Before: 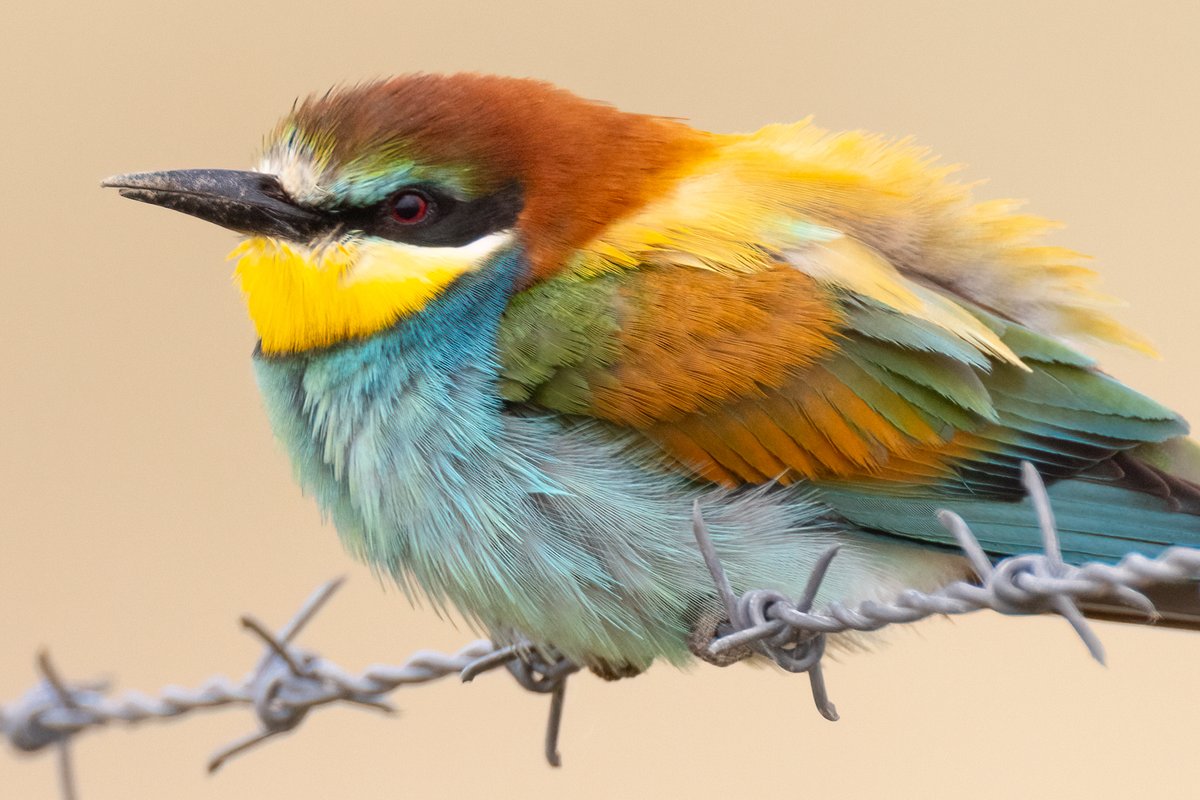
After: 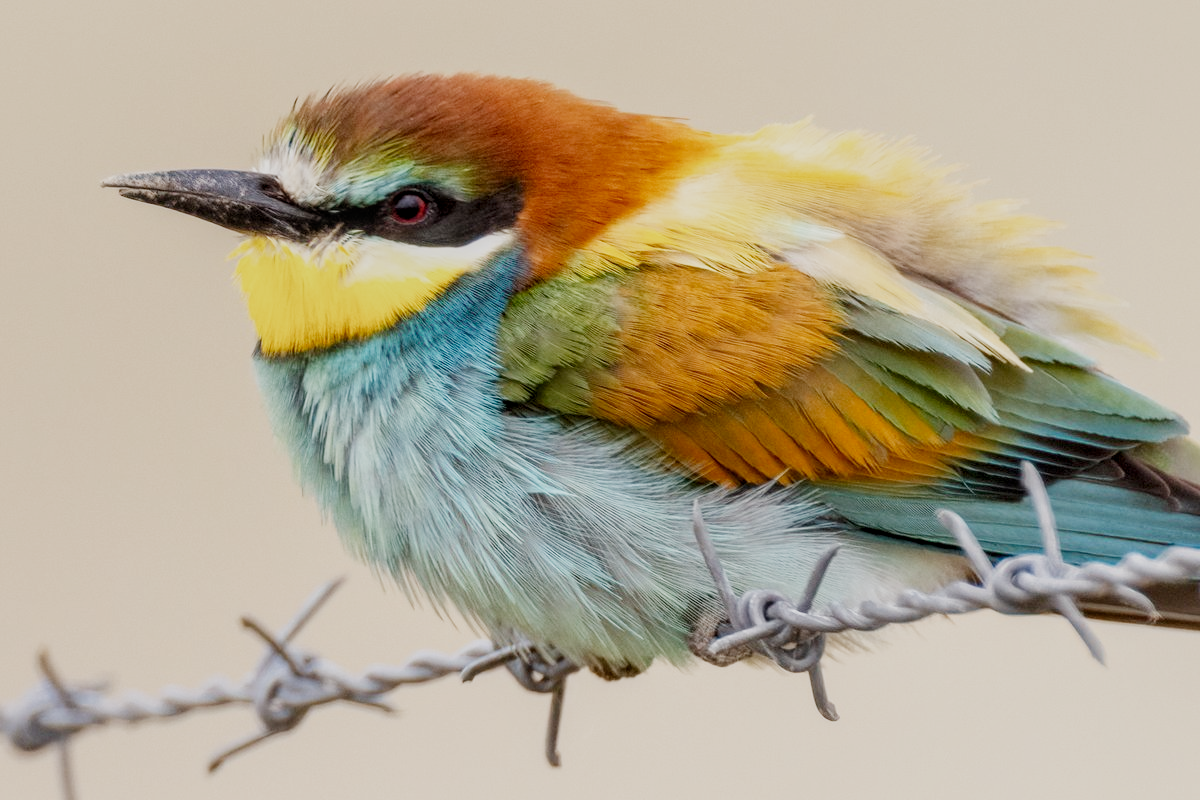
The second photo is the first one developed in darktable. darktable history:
exposure: black level correction 0, exposure 0.3 EV, compensate exposure bias true, compensate highlight preservation false
local contrast: on, module defaults
filmic rgb: black relative exposure -7.65 EV, white relative exposure 4.56 EV, hardness 3.61, add noise in highlights 0.001, preserve chrominance no, color science v3 (2019), use custom middle-gray values true, contrast in highlights soft
